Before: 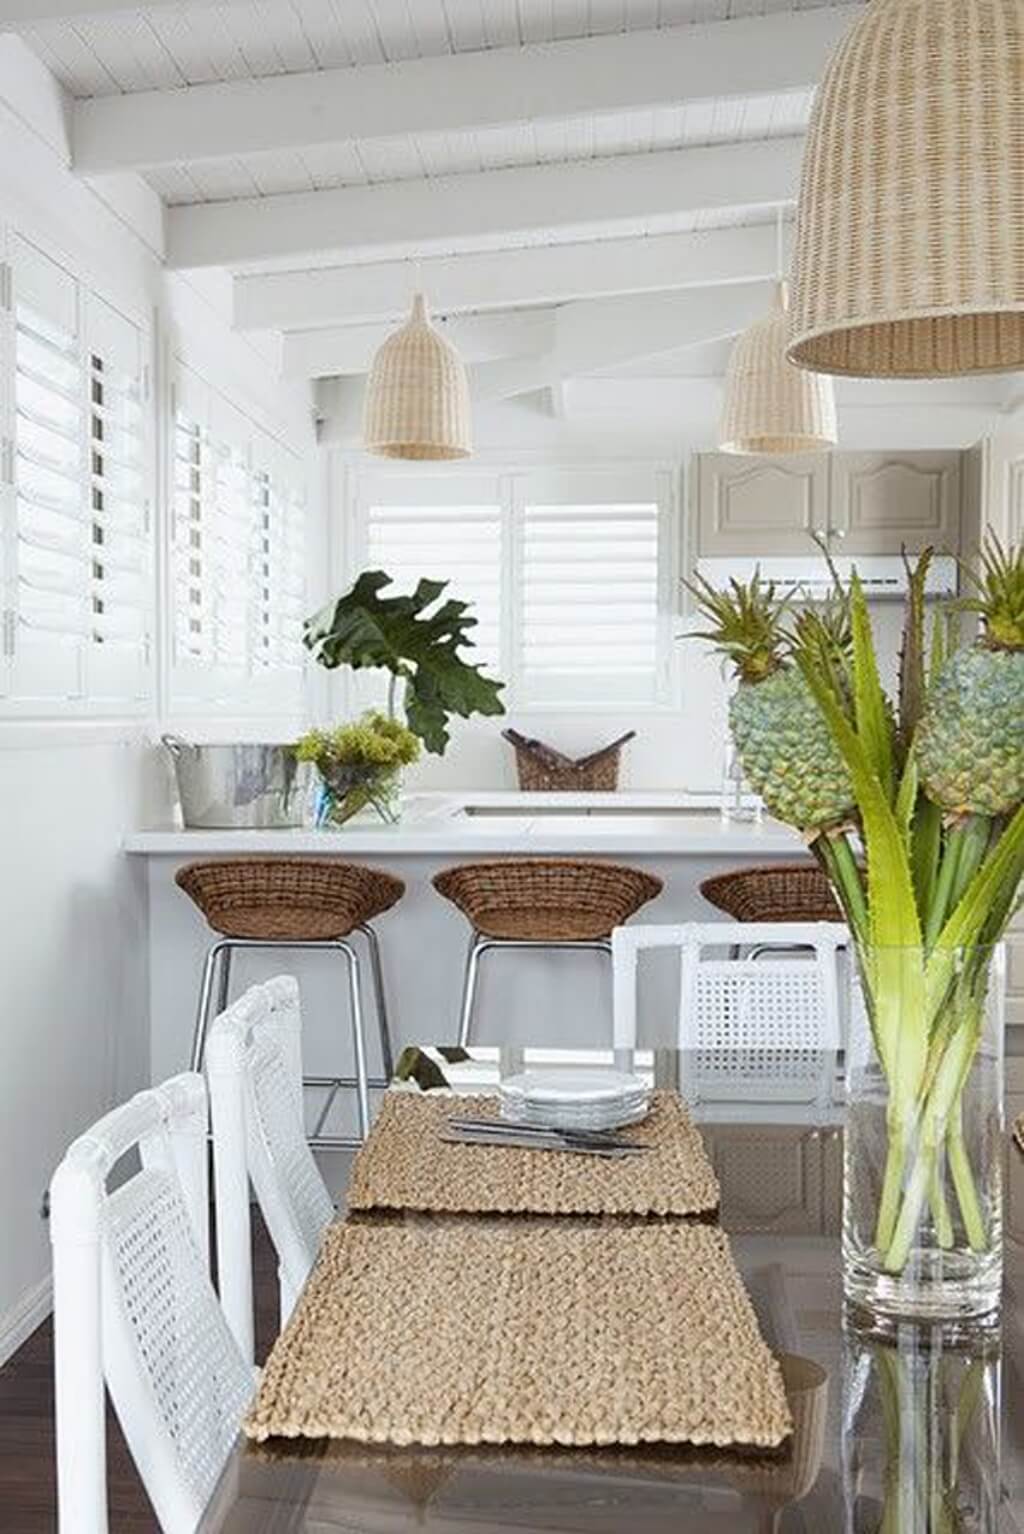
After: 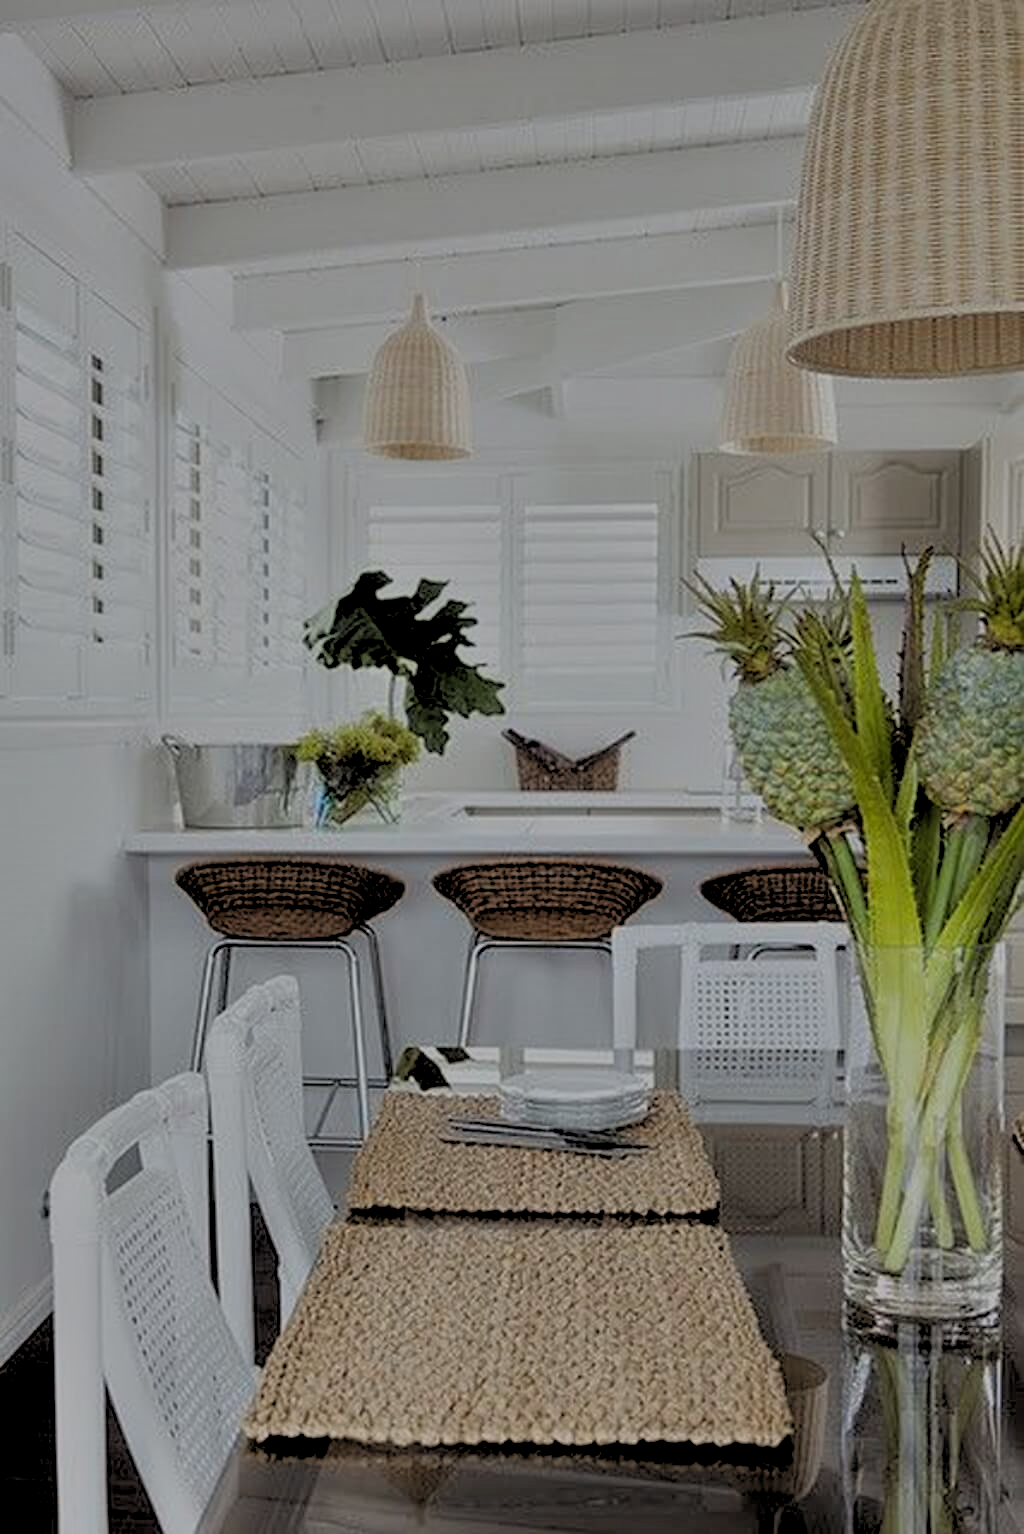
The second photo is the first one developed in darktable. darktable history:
contrast equalizer: y [[0.5, 0.486, 0.447, 0.446, 0.489, 0.5], [0.5 ×6], [0.5 ×6], [0 ×6], [0 ×6]]
rgb levels: levels [[0.034, 0.472, 0.904], [0, 0.5, 1], [0, 0.5, 1]]
tone equalizer: -7 EV 0.15 EV, -6 EV 0.6 EV, -5 EV 1.15 EV, -4 EV 1.33 EV, -3 EV 1.15 EV, -2 EV 0.6 EV, -1 EV 0.15 EV, mask exposure compensation -0.5 EV
exposure: exposure -2.002 EV, compensate highlight preservation false
